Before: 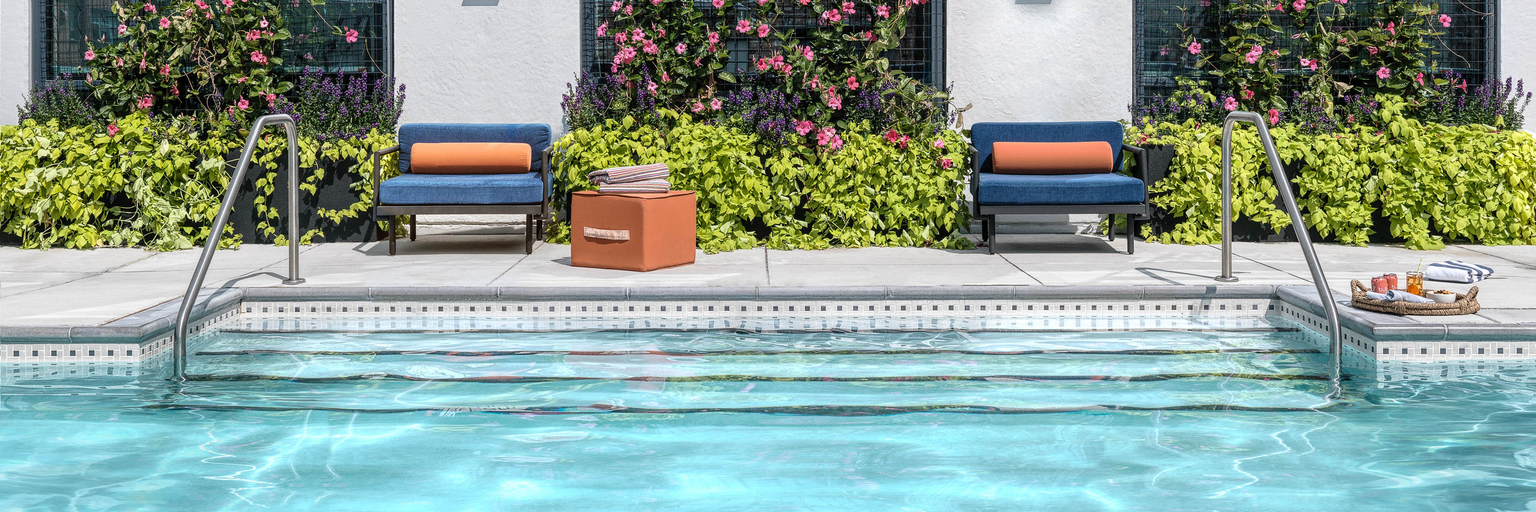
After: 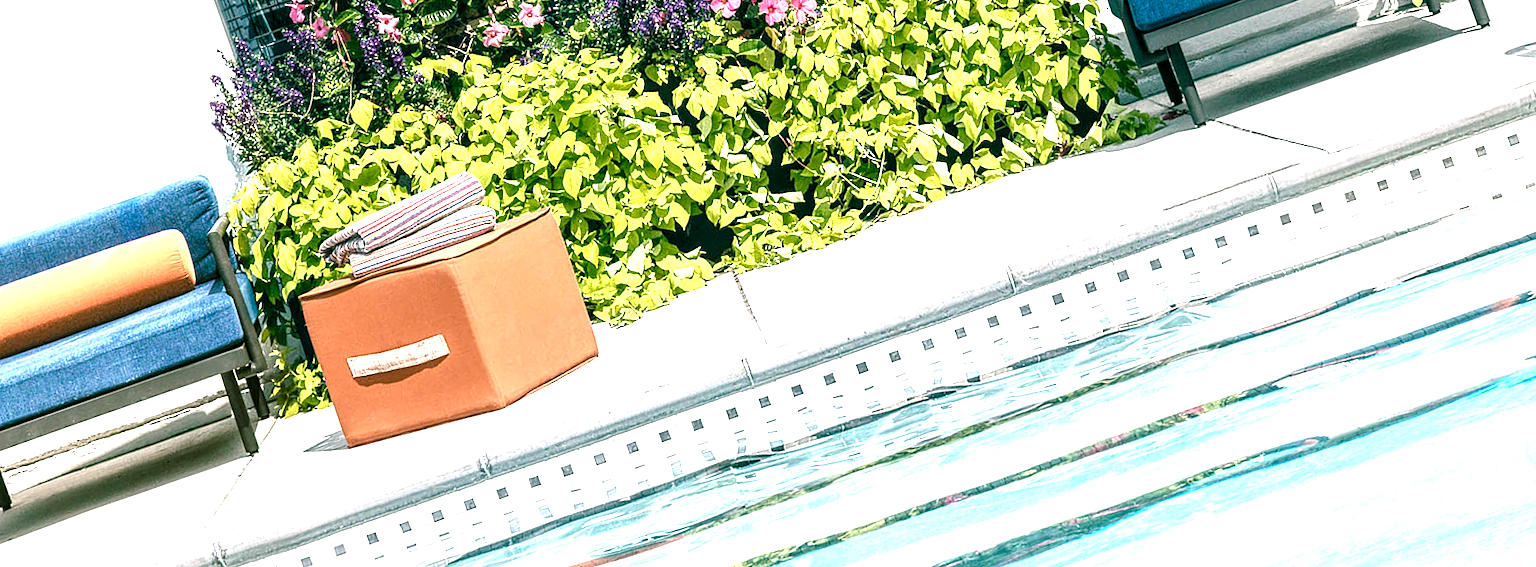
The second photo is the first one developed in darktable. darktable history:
crop and rotate: angle 19.13°, left 6.897%, right 4.044%, bottom 1.176%
local contrast: highlights 105%, shadows 98%, detail 119%, midtone range 0.2
exposure: black level correction 0, exposure 1 EV, compensate exposure bias true, compensate highlight preservation false
color balance rgb: shadows lift › chroma 11.486%, shadows lift › hue 131.32°, power › luminance -7.878%, power › chroma 1.111%, power › hue 218.27°, highlights gain › chroma 2.995%, highlights gain › hue 75.79°, perceptual saturation grading › global saturation 14.242%, perceptual saturation grading › highlights -25.149%, perceptual saturation grading › shadows 23.973%, perceptual brilliance grading › global brilliance 11.962%
